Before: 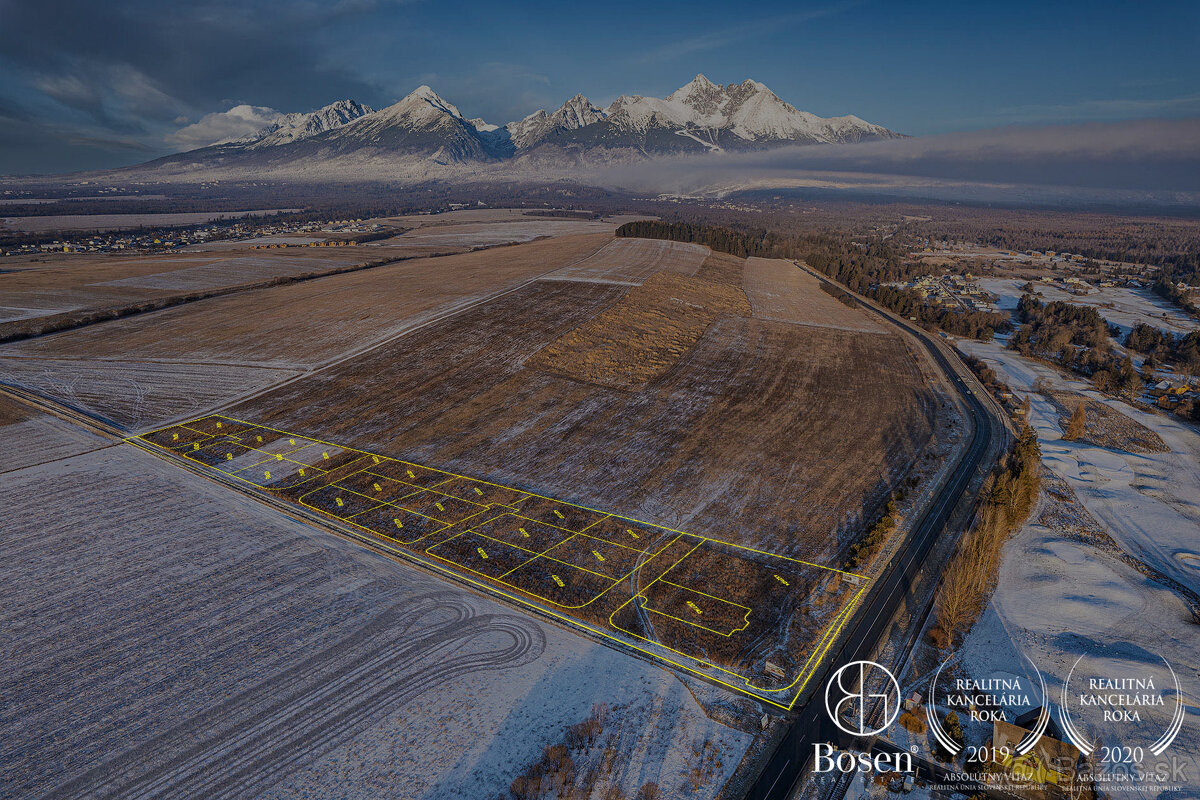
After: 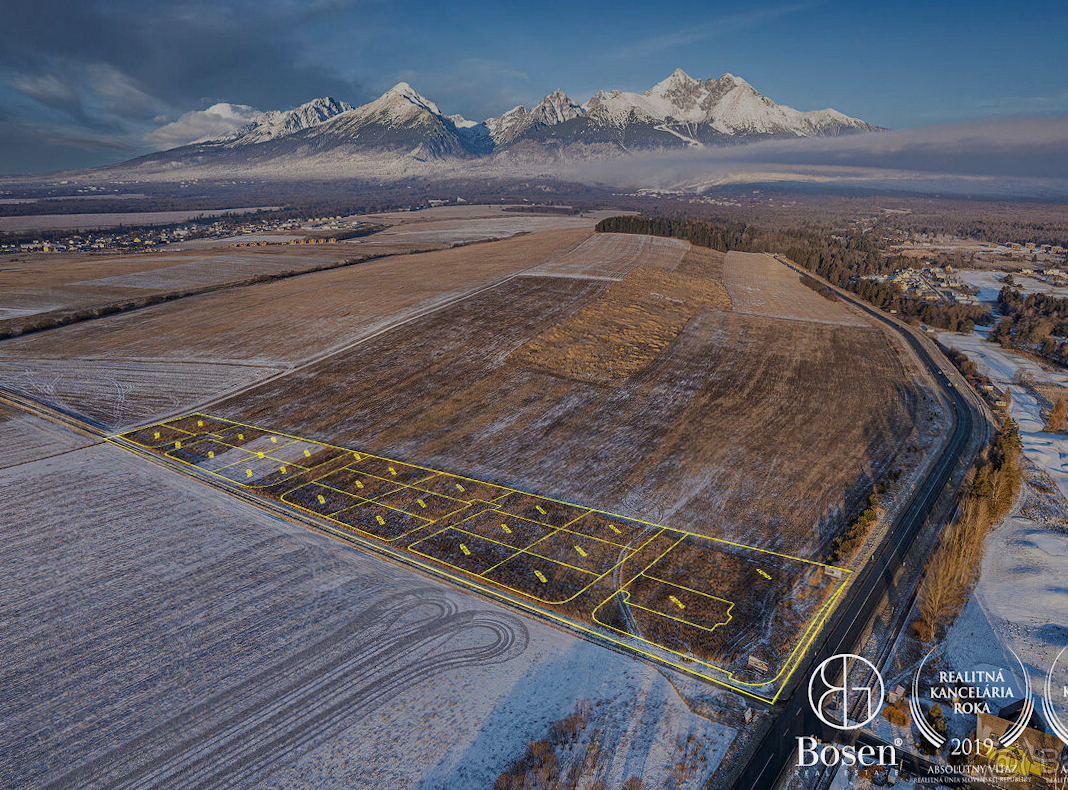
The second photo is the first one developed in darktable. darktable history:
base curve: curves: ch0 [(0, 0) (0.088, 0.125) (0.176, 0.251) (0.354, 0.501) (0.613, 0.749) (1, 0.877)], preserve colors none
tone equalizer: on, module defaults
crop and rotate: left 1.088%, right 8.807%
rotate and perspective: rotation -0.45°, automatic cropping original format, crop left 0.008, crop right 0.992, crop top 0.012, crop bottom 0.988
